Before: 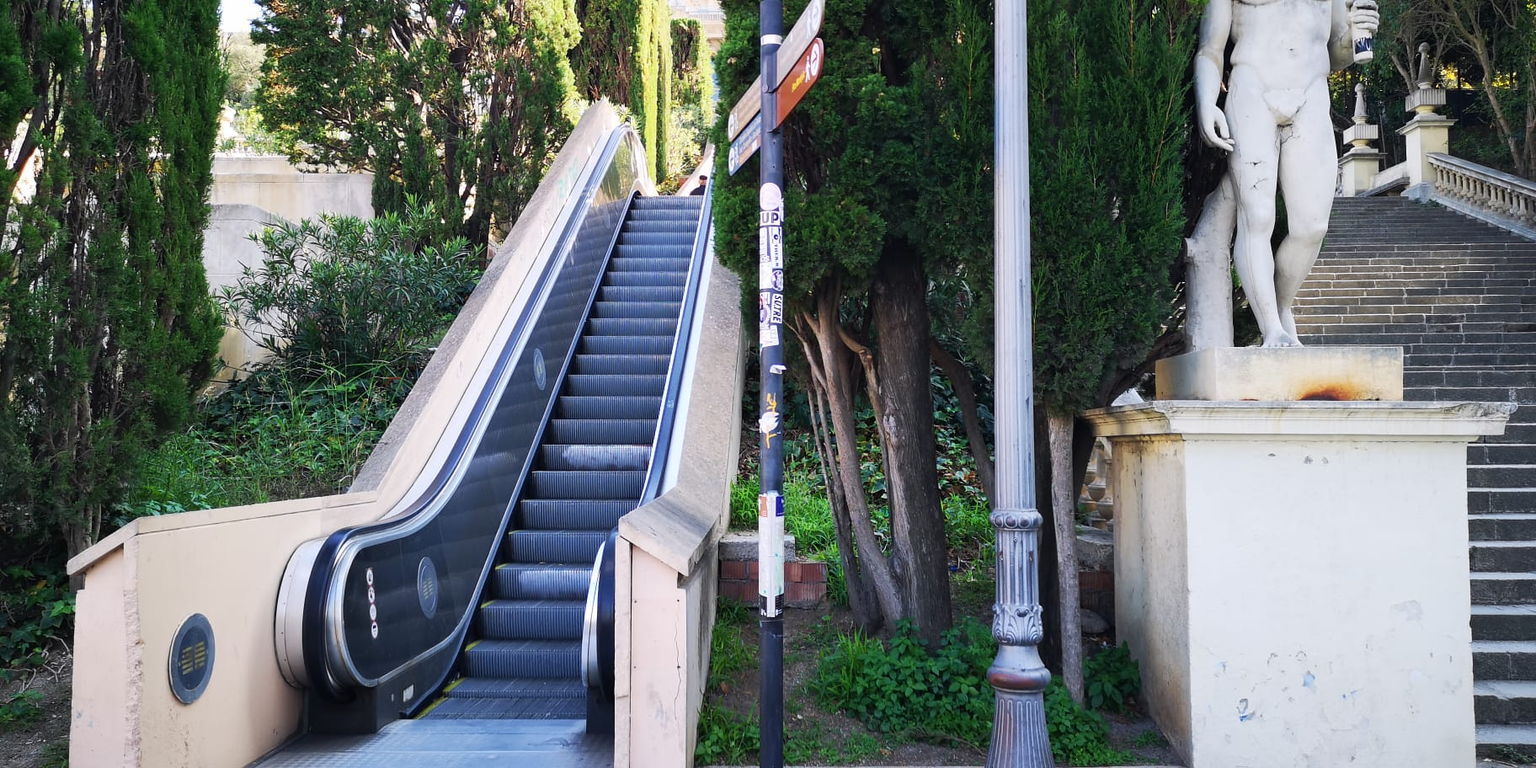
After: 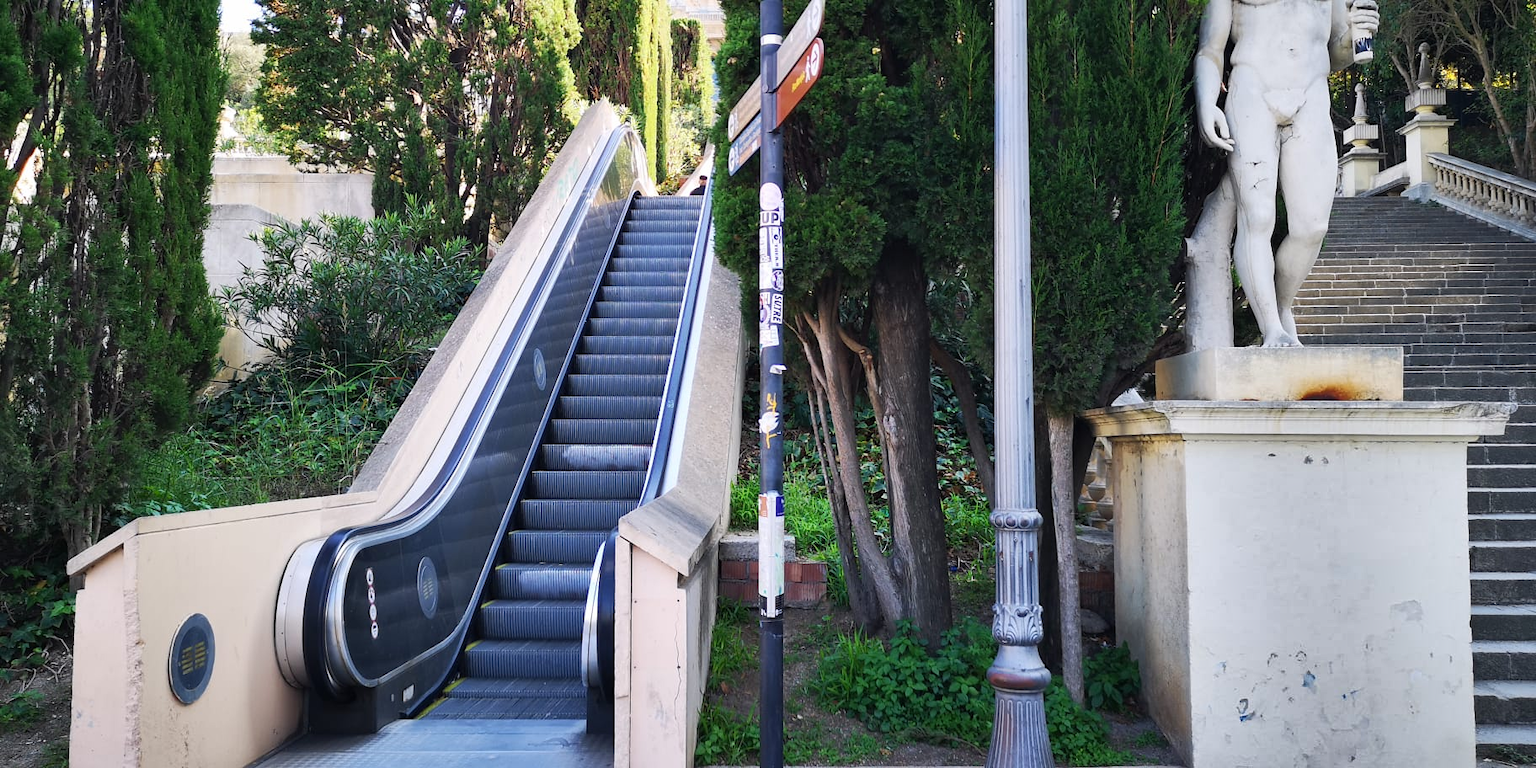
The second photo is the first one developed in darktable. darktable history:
shadows and highlights: shadows 24.44, highlights -77.52, soften with gaussian
